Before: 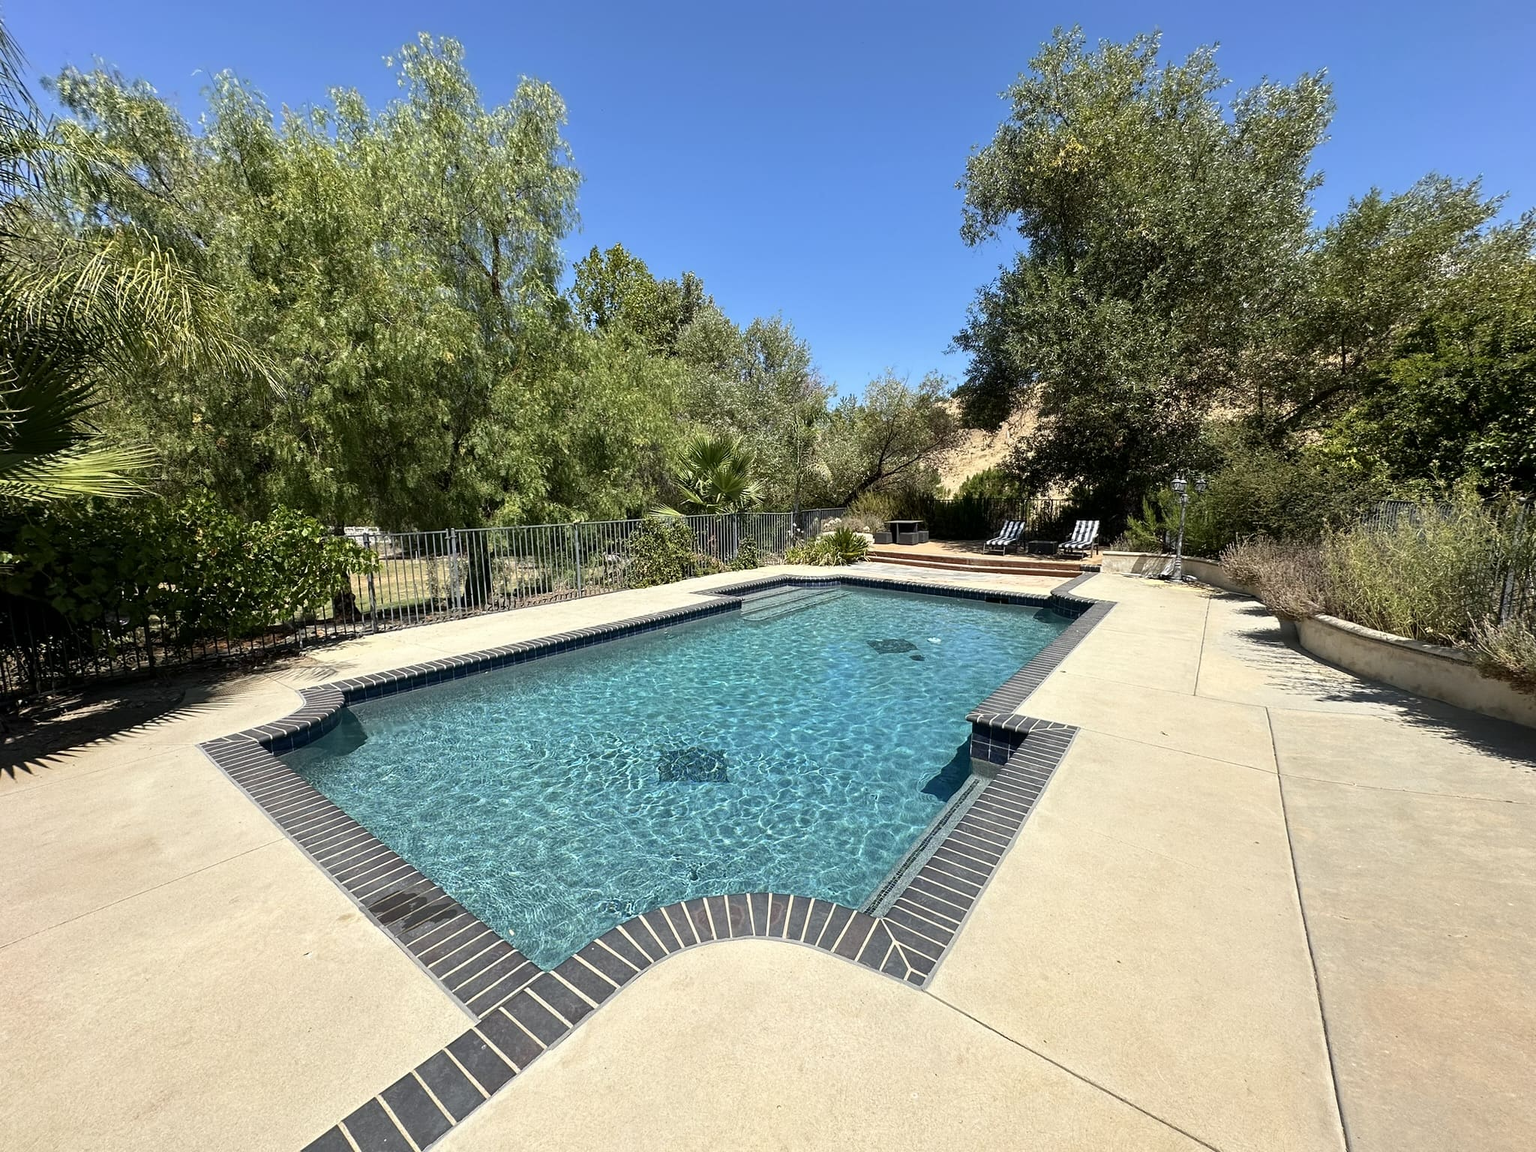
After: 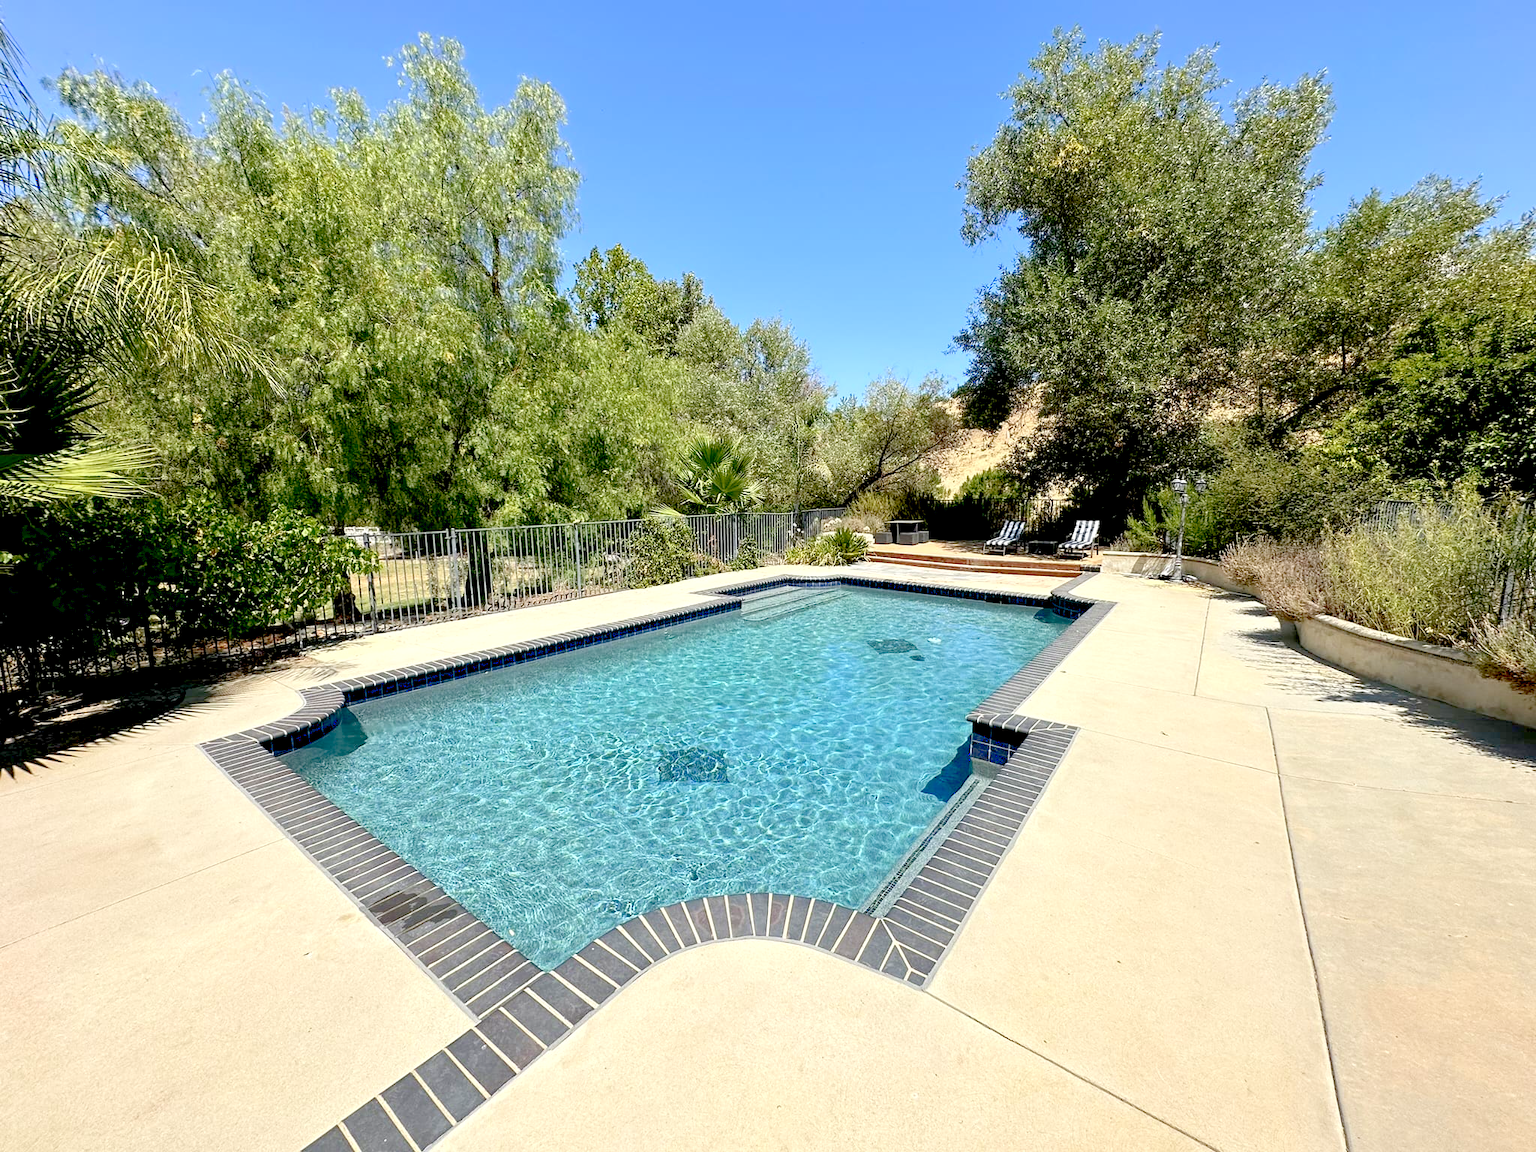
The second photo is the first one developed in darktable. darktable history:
levels: levels [0, 0.397, 0.955]
exposure: black level correction 0.011, compensate highlight preservation false
